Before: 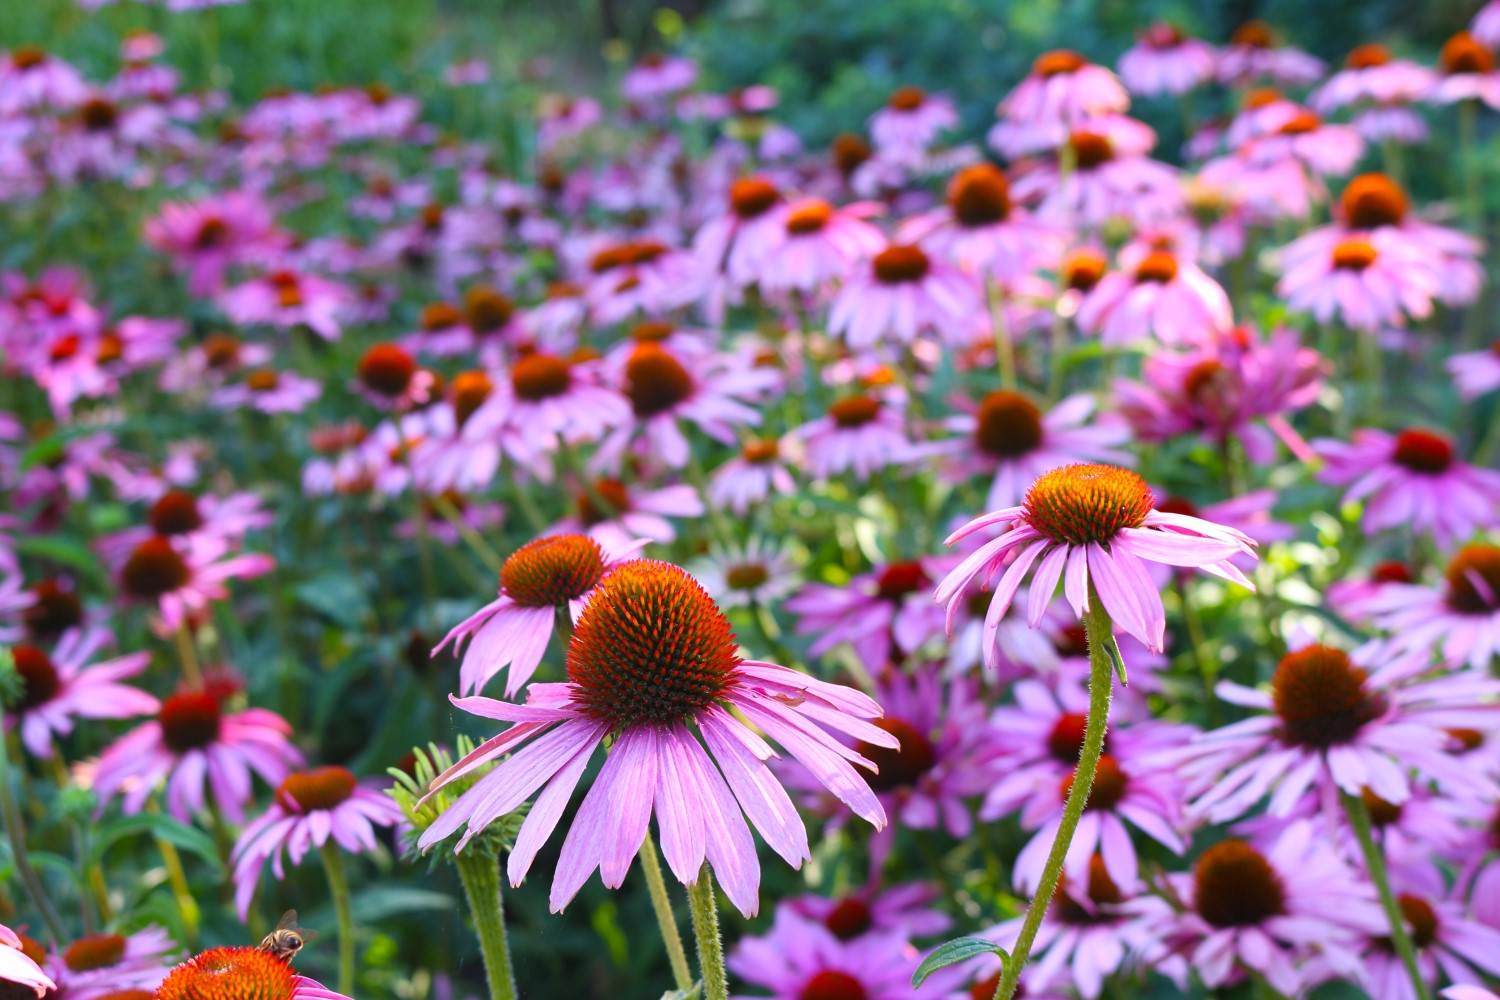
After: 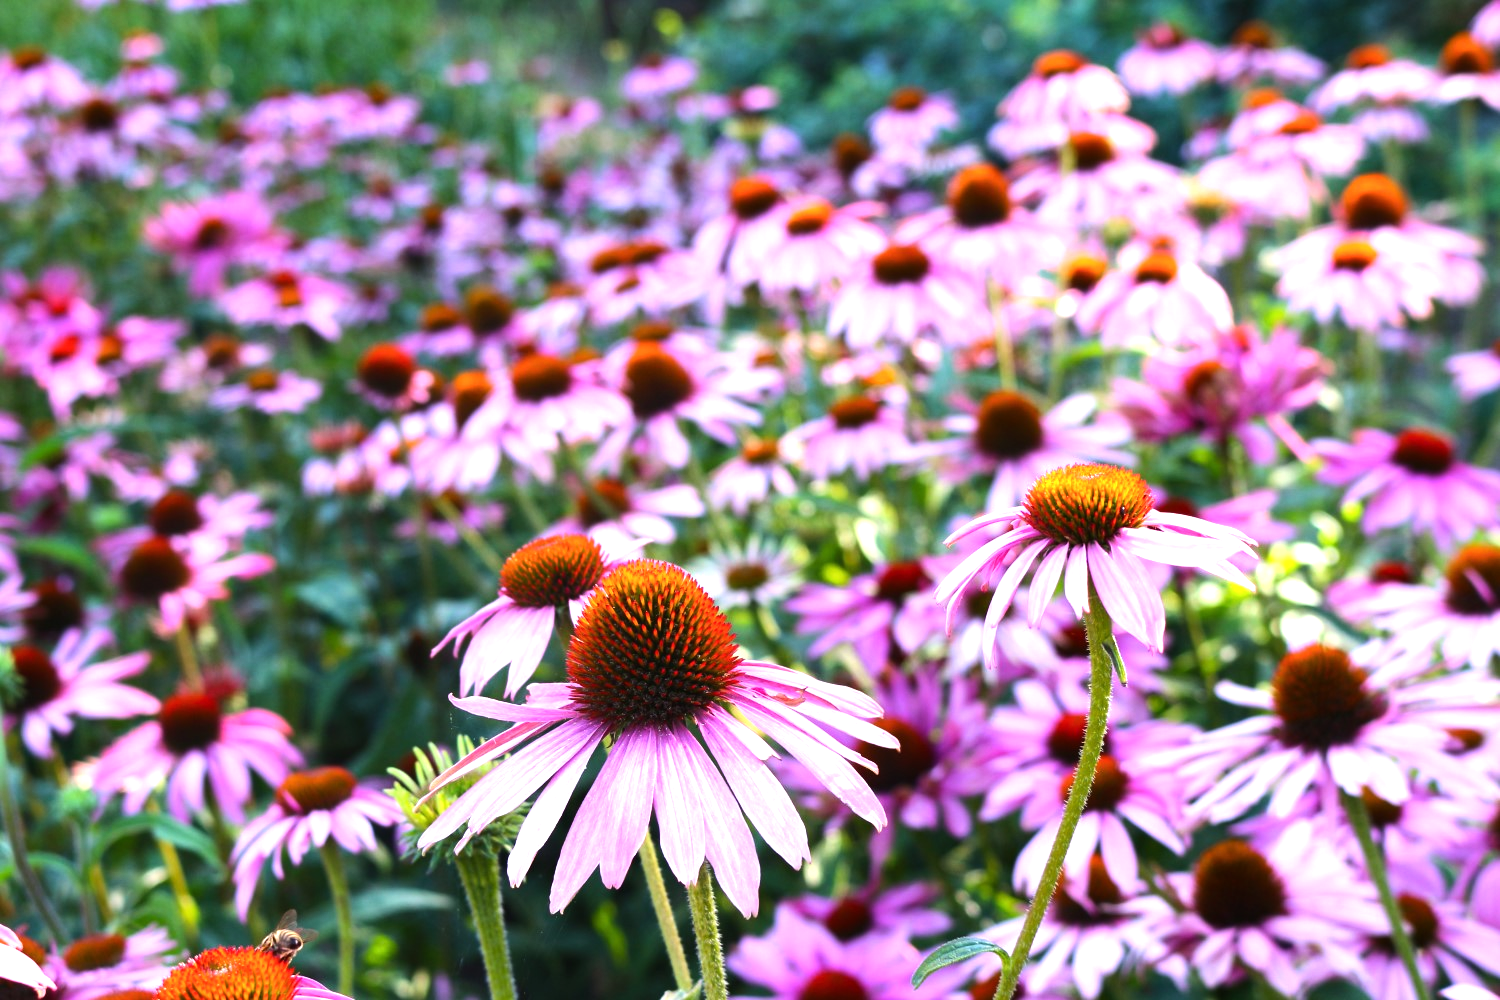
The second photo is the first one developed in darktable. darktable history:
tone equalizer: -8 EV -0.75 EV, -7 EV -0.7 EV, -6 EV -0.6 EV, -5 EV -0.4 EV, -3 EV 0.4 EV, -2 EV 0.6 EV, -1 EV 0.7 EV, +0 EV 0.75 EV, edges refinement/feathering 500, mask exposure compensation -1.57 EV, preserve details no
color calibration: illuminant same as pipeline (D50), adaptation none (bypass)
exposure: exposure 0.2 EV, compensate highlight preservation false
